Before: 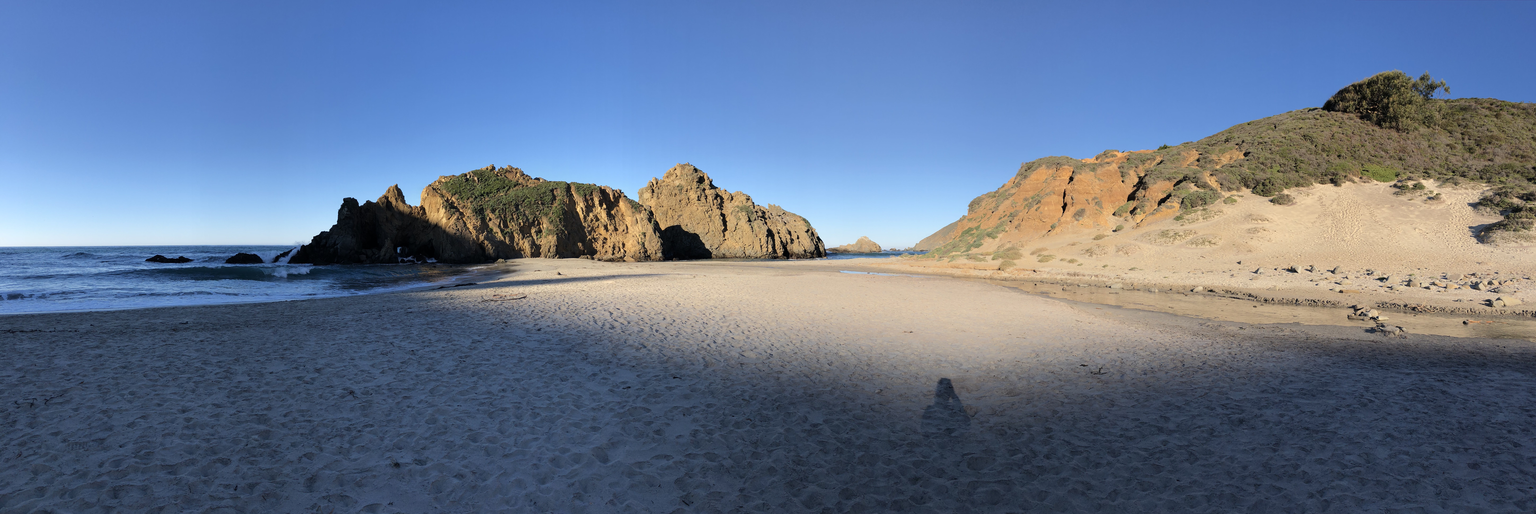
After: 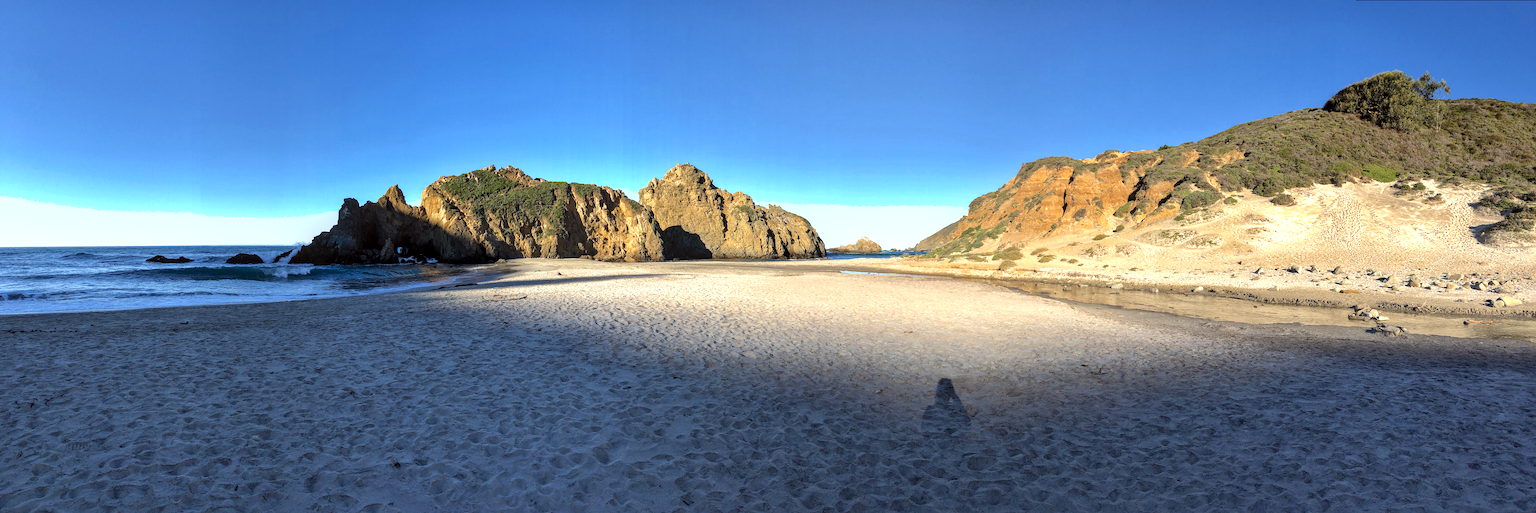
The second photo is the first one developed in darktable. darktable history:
color balance rgb: perceptual saturation grading › global saturation 21.133%, perceptual saturation grading › highlights -19.708%, perceptual saturation grading › shadows 29.732%, perceptual brilliance grading › global brilliance 21.978%, perceptual brilliance grading › shadows -35.196%, global vibrance 9.578%
color correction: highlights a* -2.95, highlights b* -2.38, shadows a* 2.08, shadows b* 2.85
local contrast: detail 130%
shadows and highlights: on, module defaults
